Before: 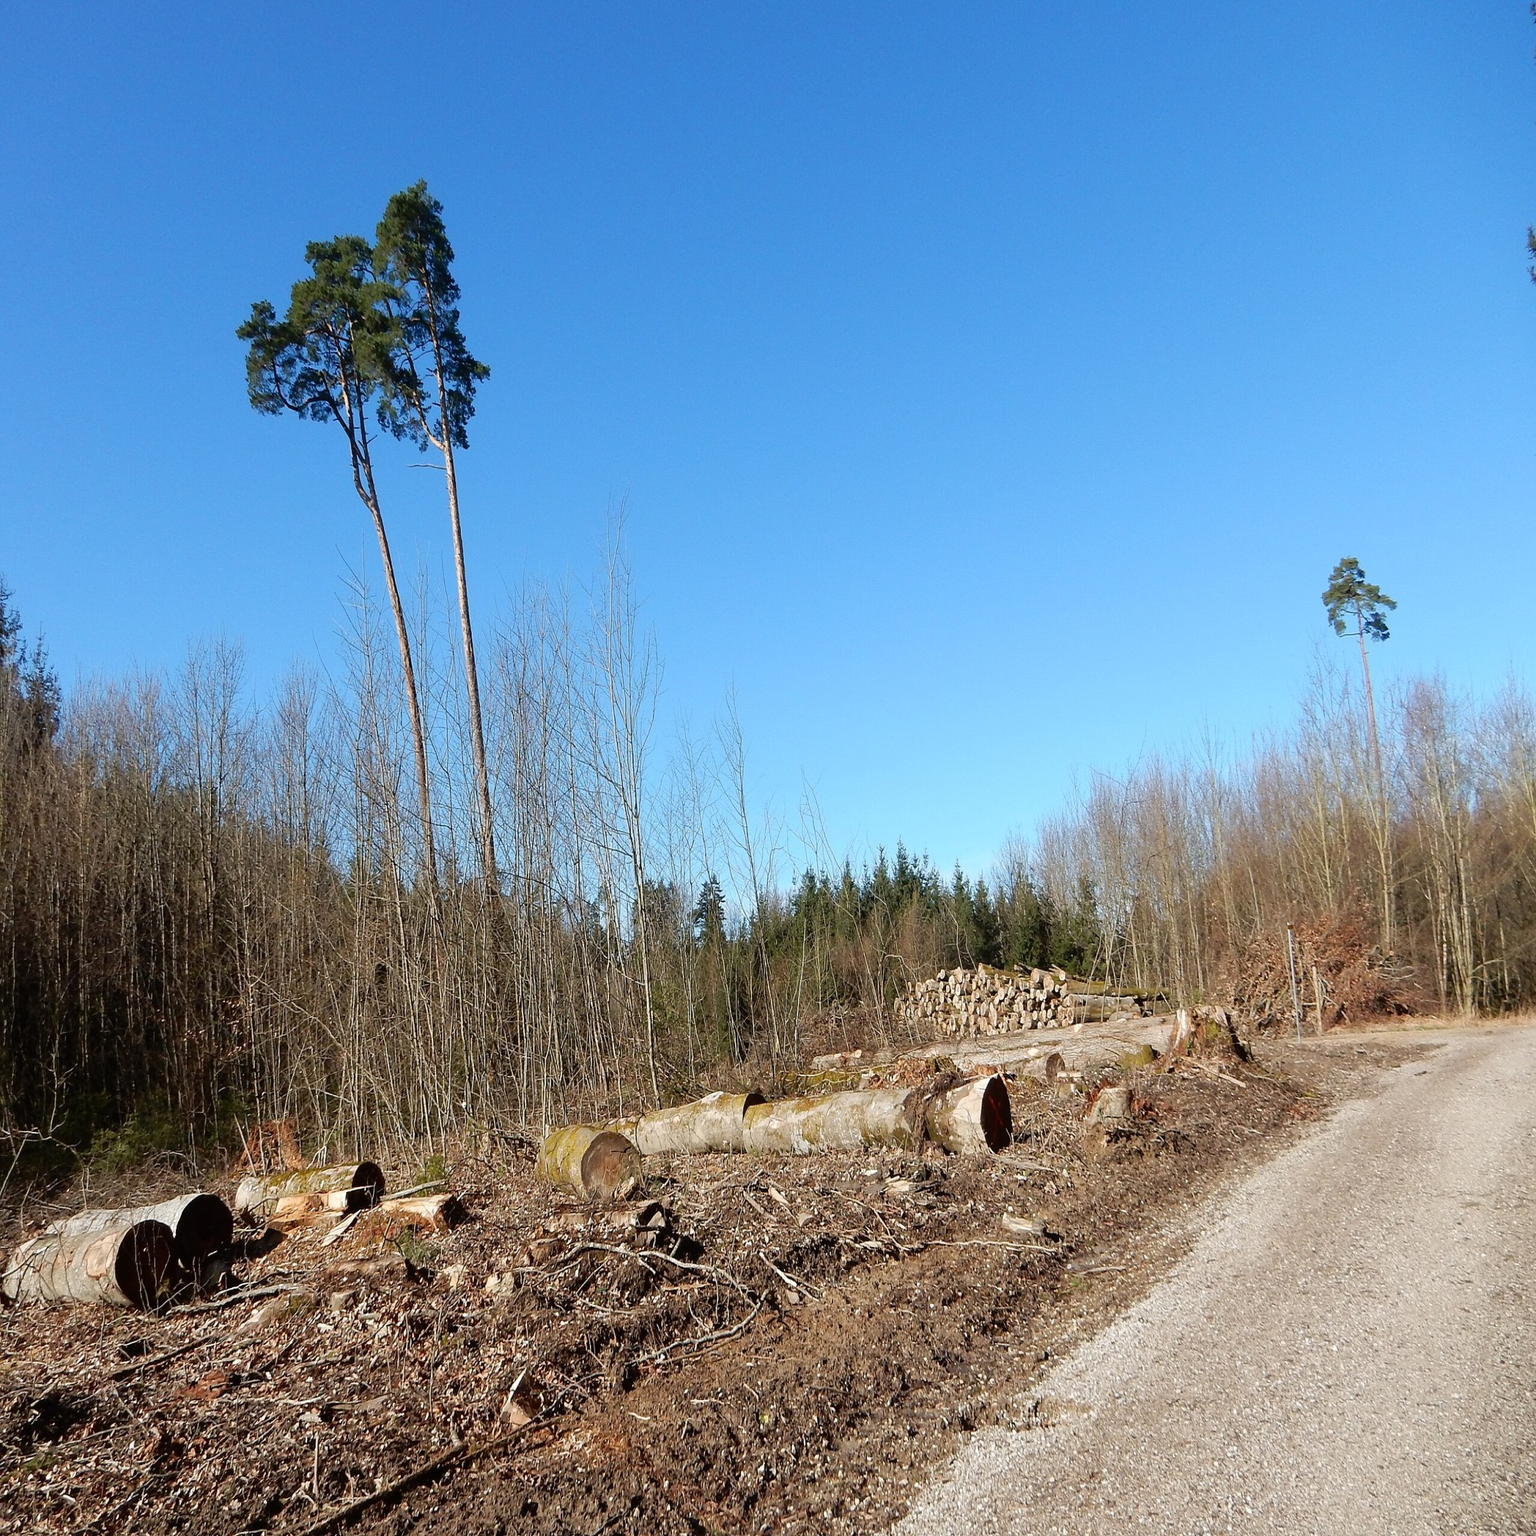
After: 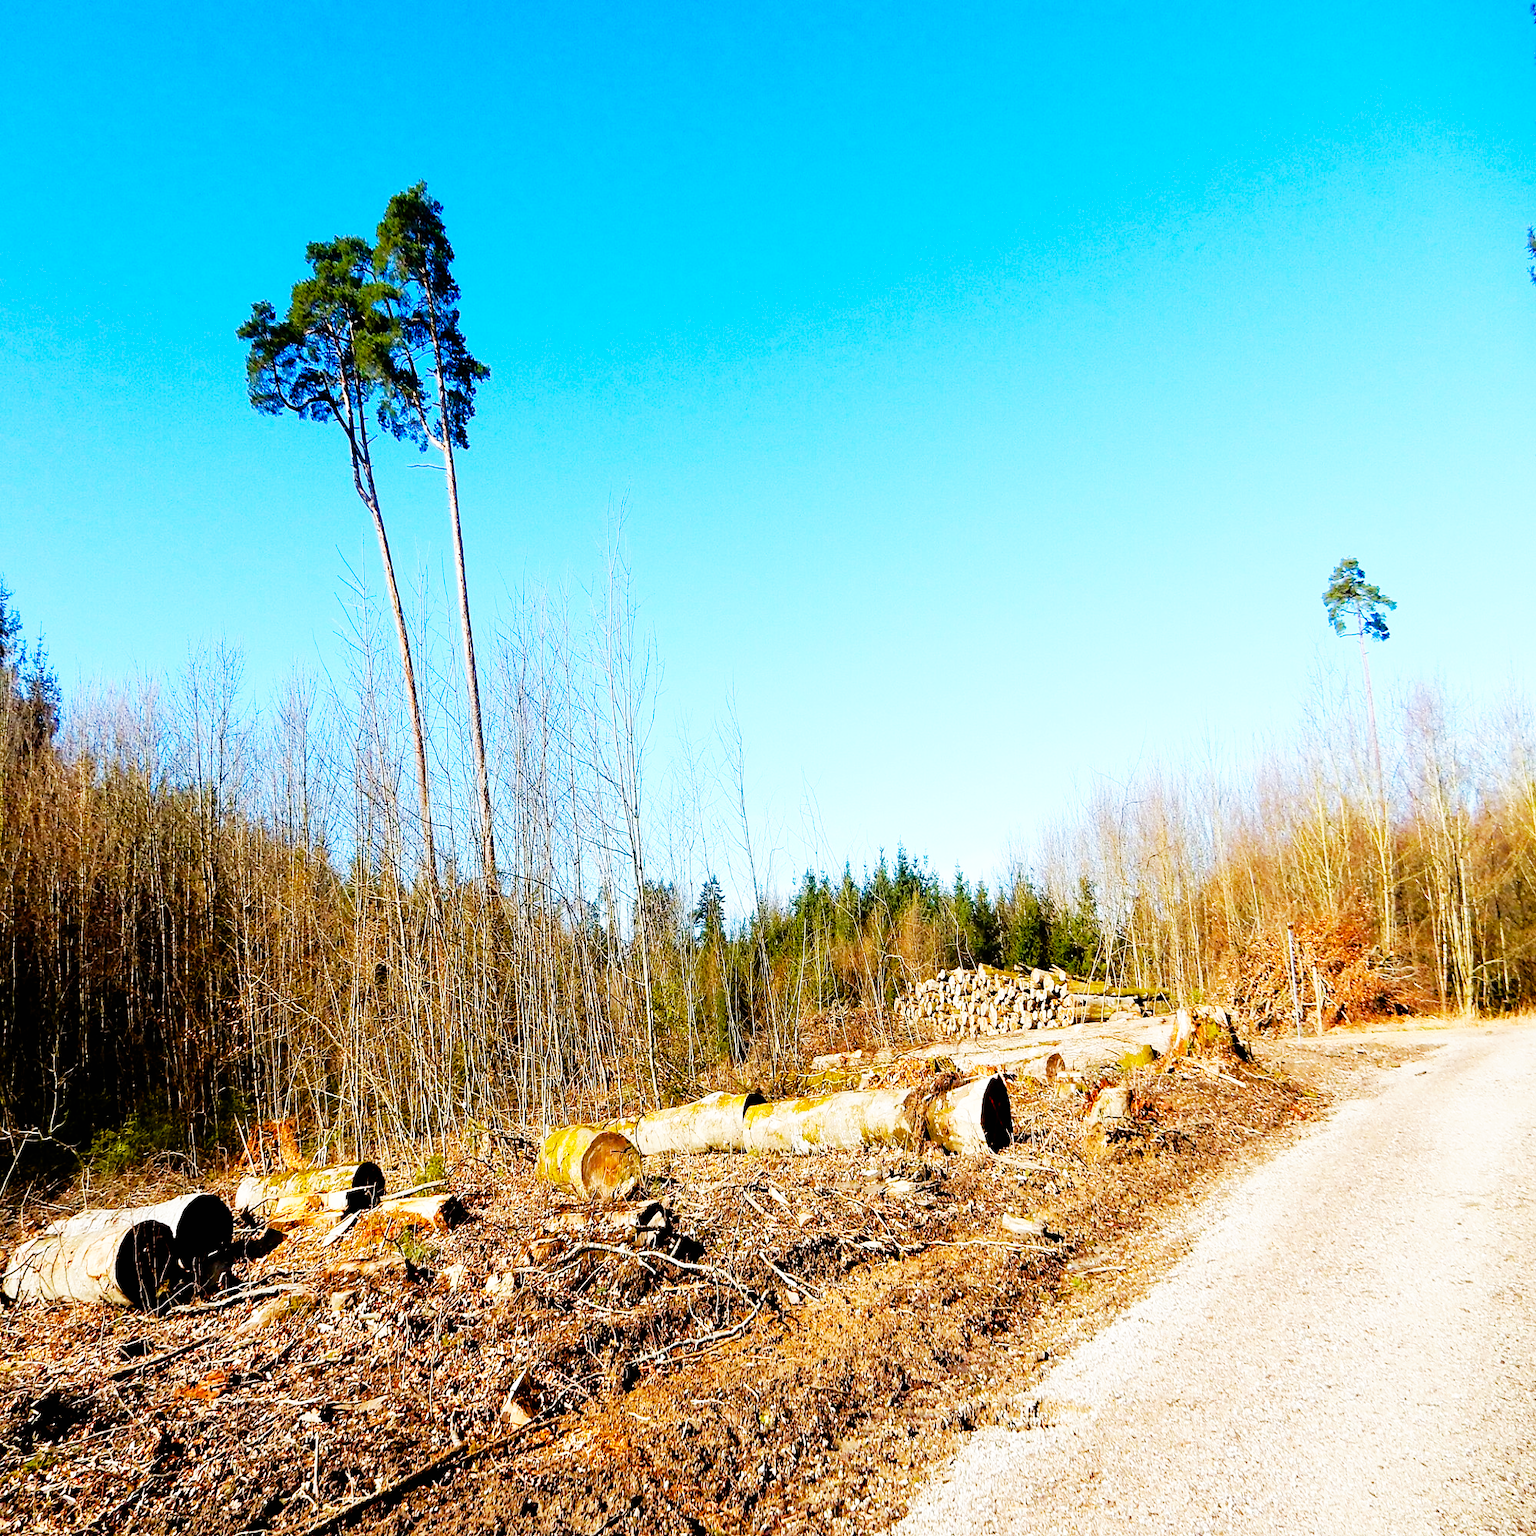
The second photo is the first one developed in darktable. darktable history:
color balance rgb: global offset › luminance -0.467%, perceptual saturation grading › global saturation 36.064%, perceptual saturation grading › shadows 35.117%
base curve: curves: ch0 [(0, 0) (0.007, 0.004) (0.027, 0.03) (0.046, 0.07) (0.207, 0.54) (0.442, 0.872) (0.673, 0.972) (1, 1)], preserve colors none
